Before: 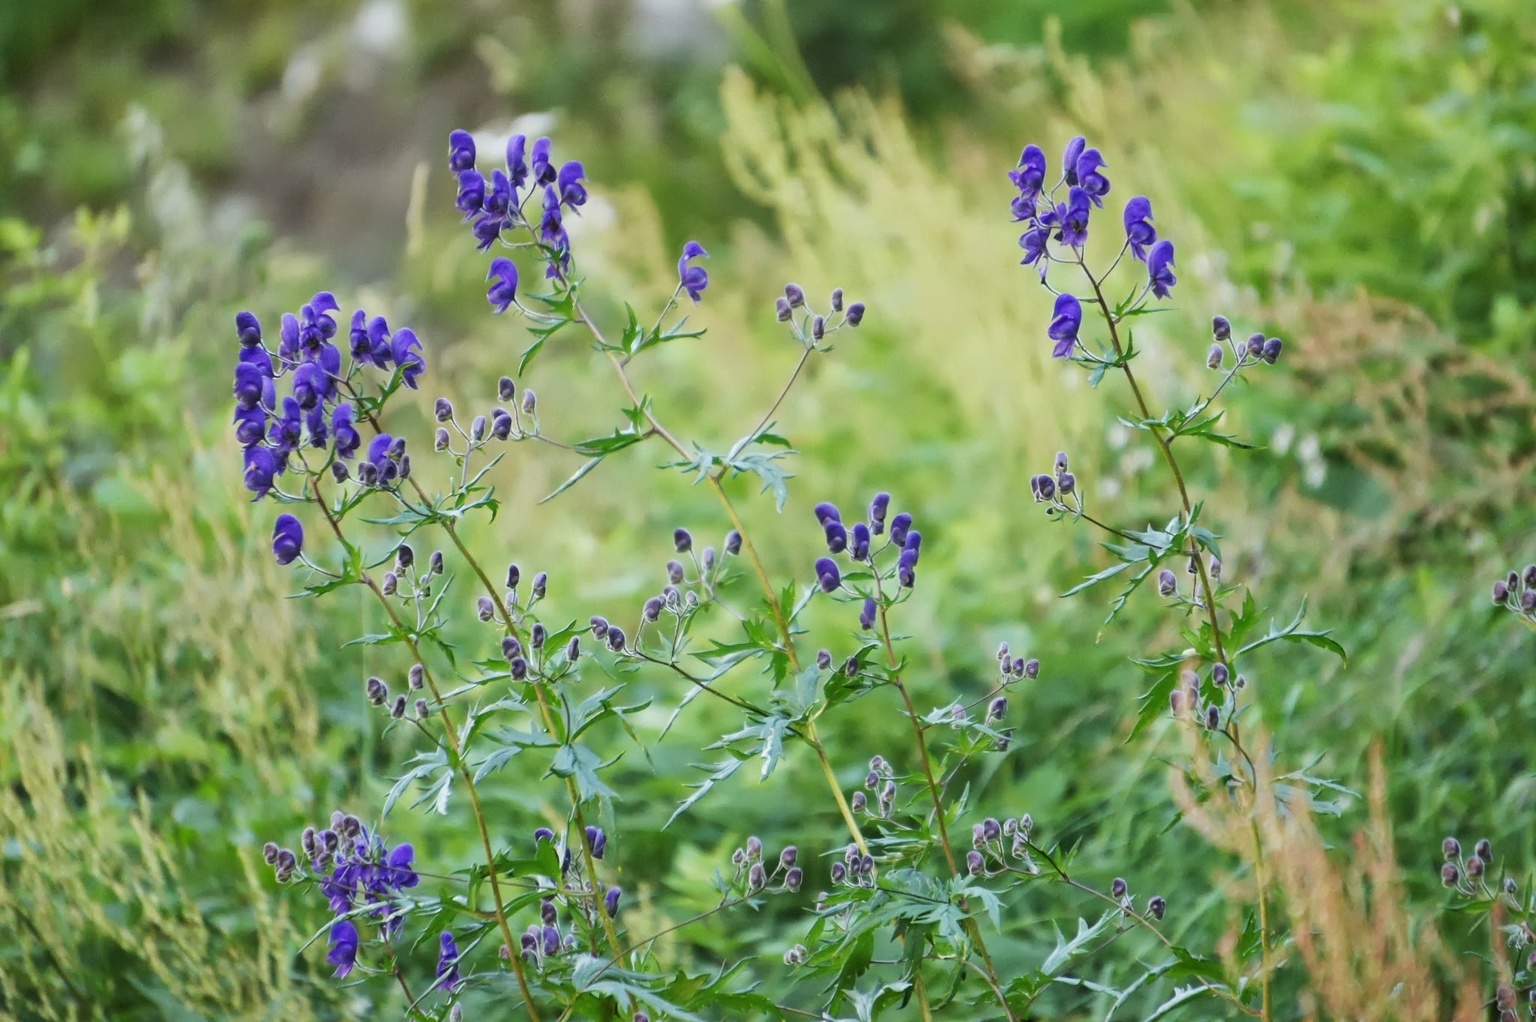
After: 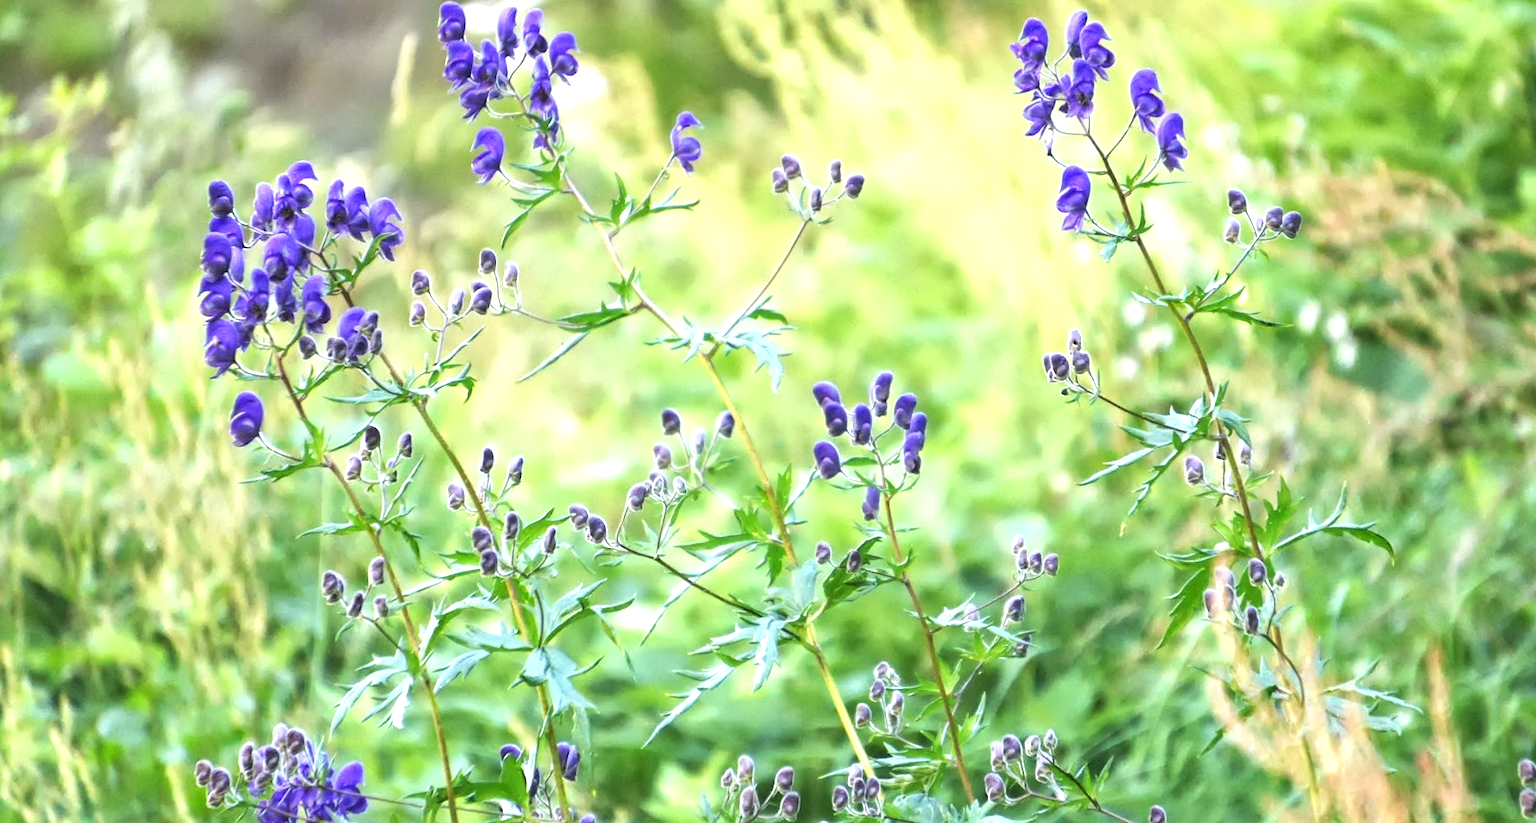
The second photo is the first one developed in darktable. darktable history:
exposure: black level correction 0, exposure 1 EV, compensate highlight preservation false
crop: top 11.038%, bottom 13.962%
local contrast: highlights 100%, shadows 100%, detail 120%, midtone range 0.2
white balance: red 1, blue 1
rotate and perspective: rotation 0.215°, lens shift (vertical) -0.139, crop left 0.069, crop right 0.939, crop top 0.002, crop bottom 0.996
